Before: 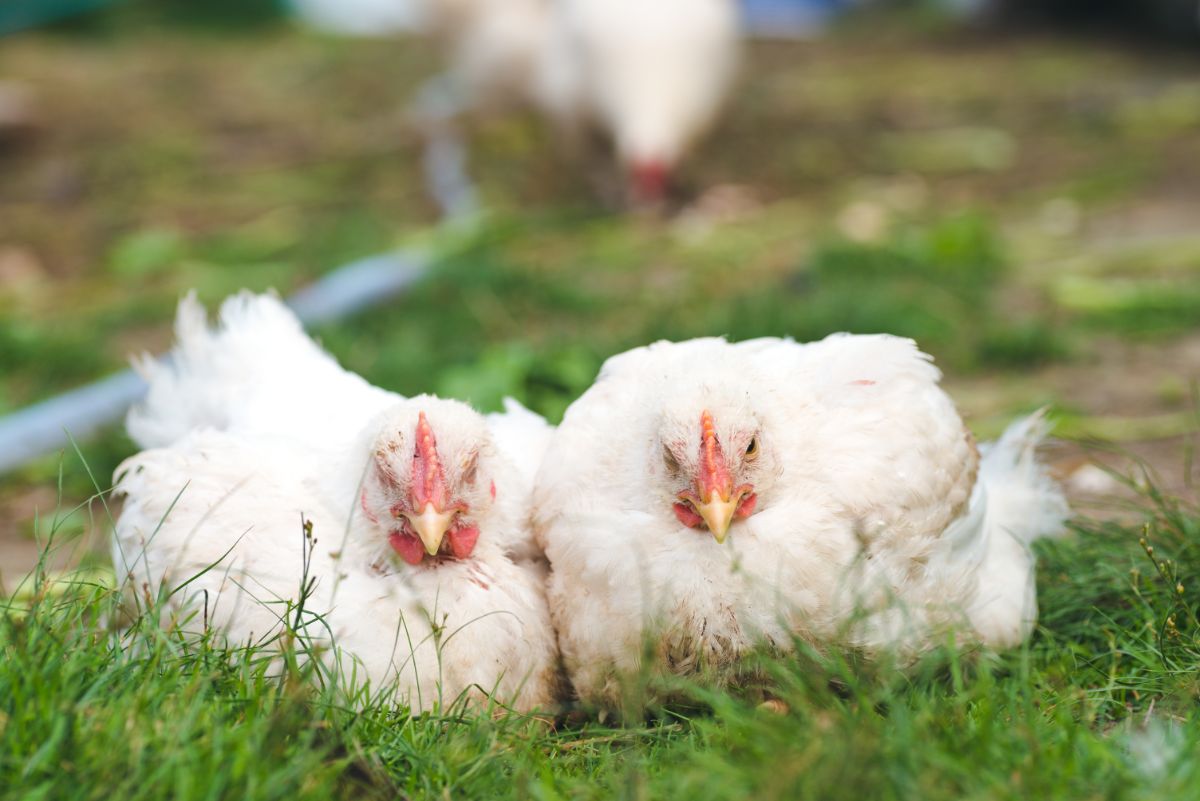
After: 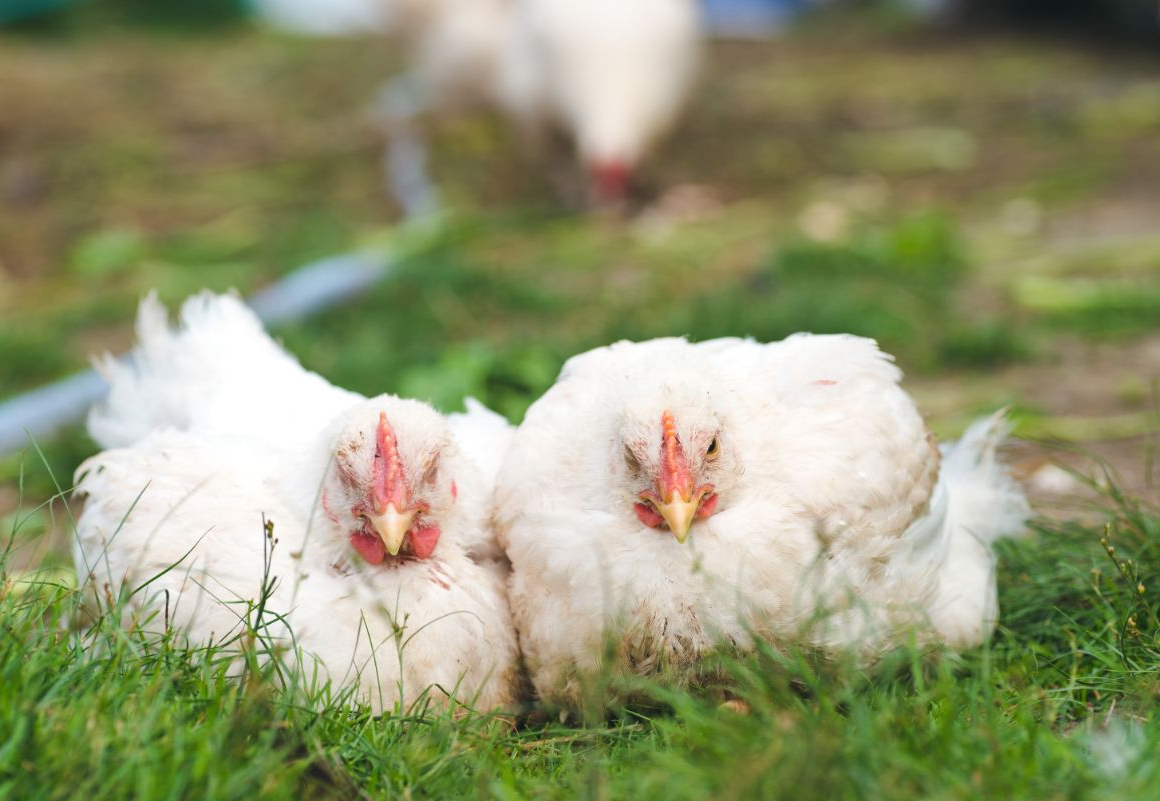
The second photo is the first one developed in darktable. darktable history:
crop and rotate: left 3.312%
